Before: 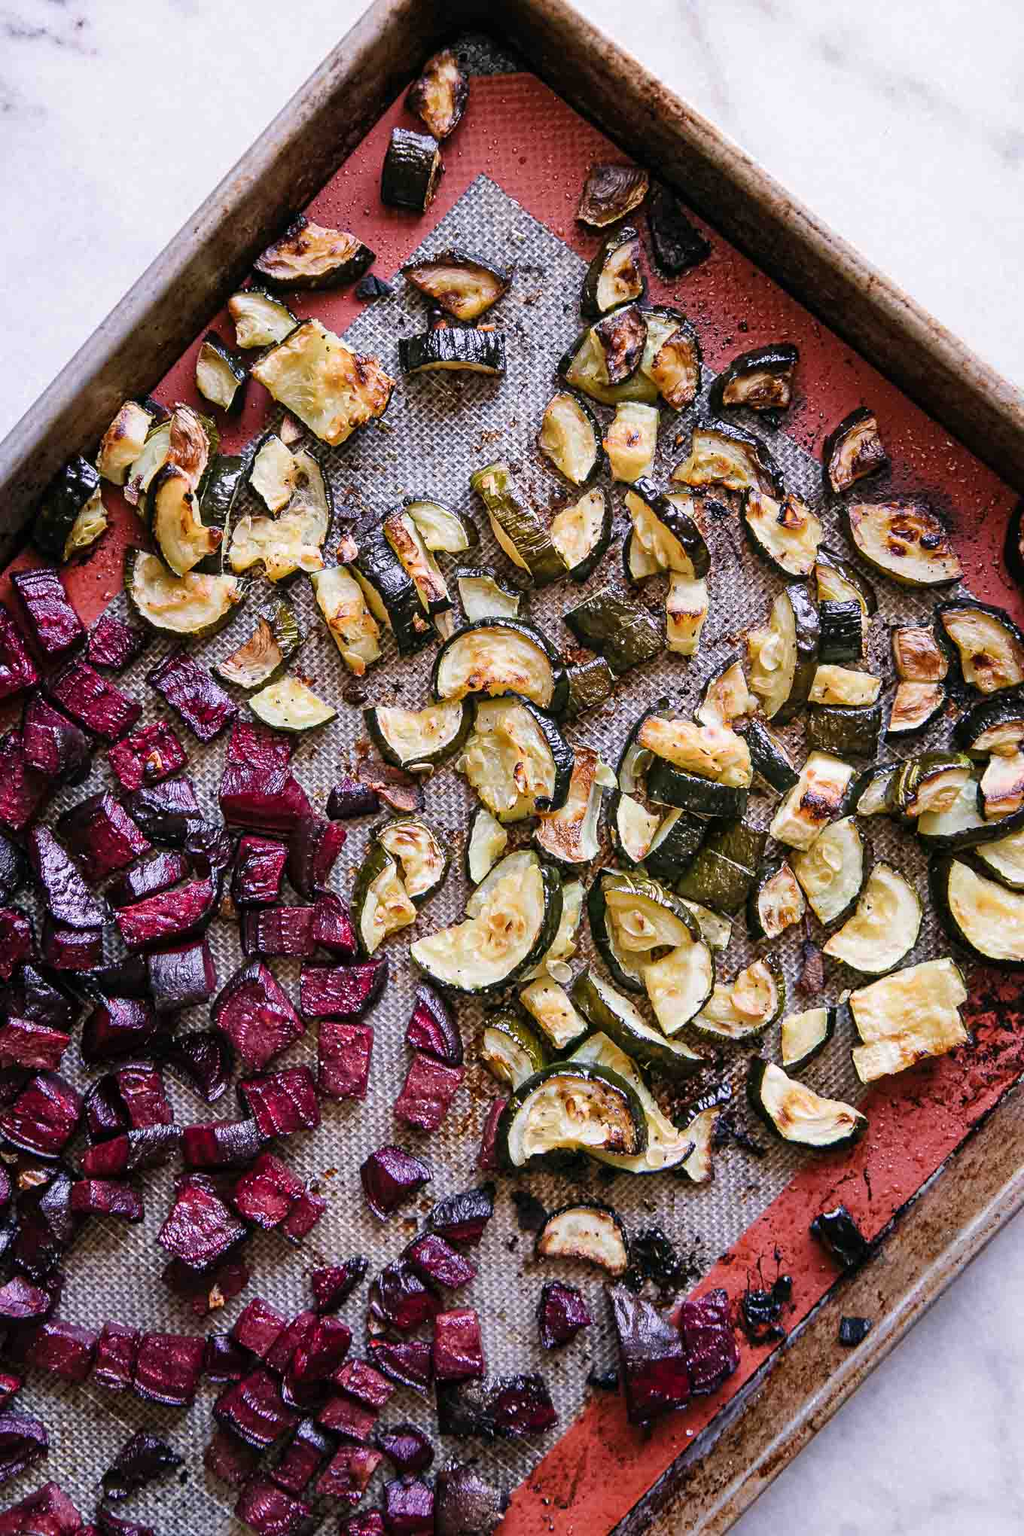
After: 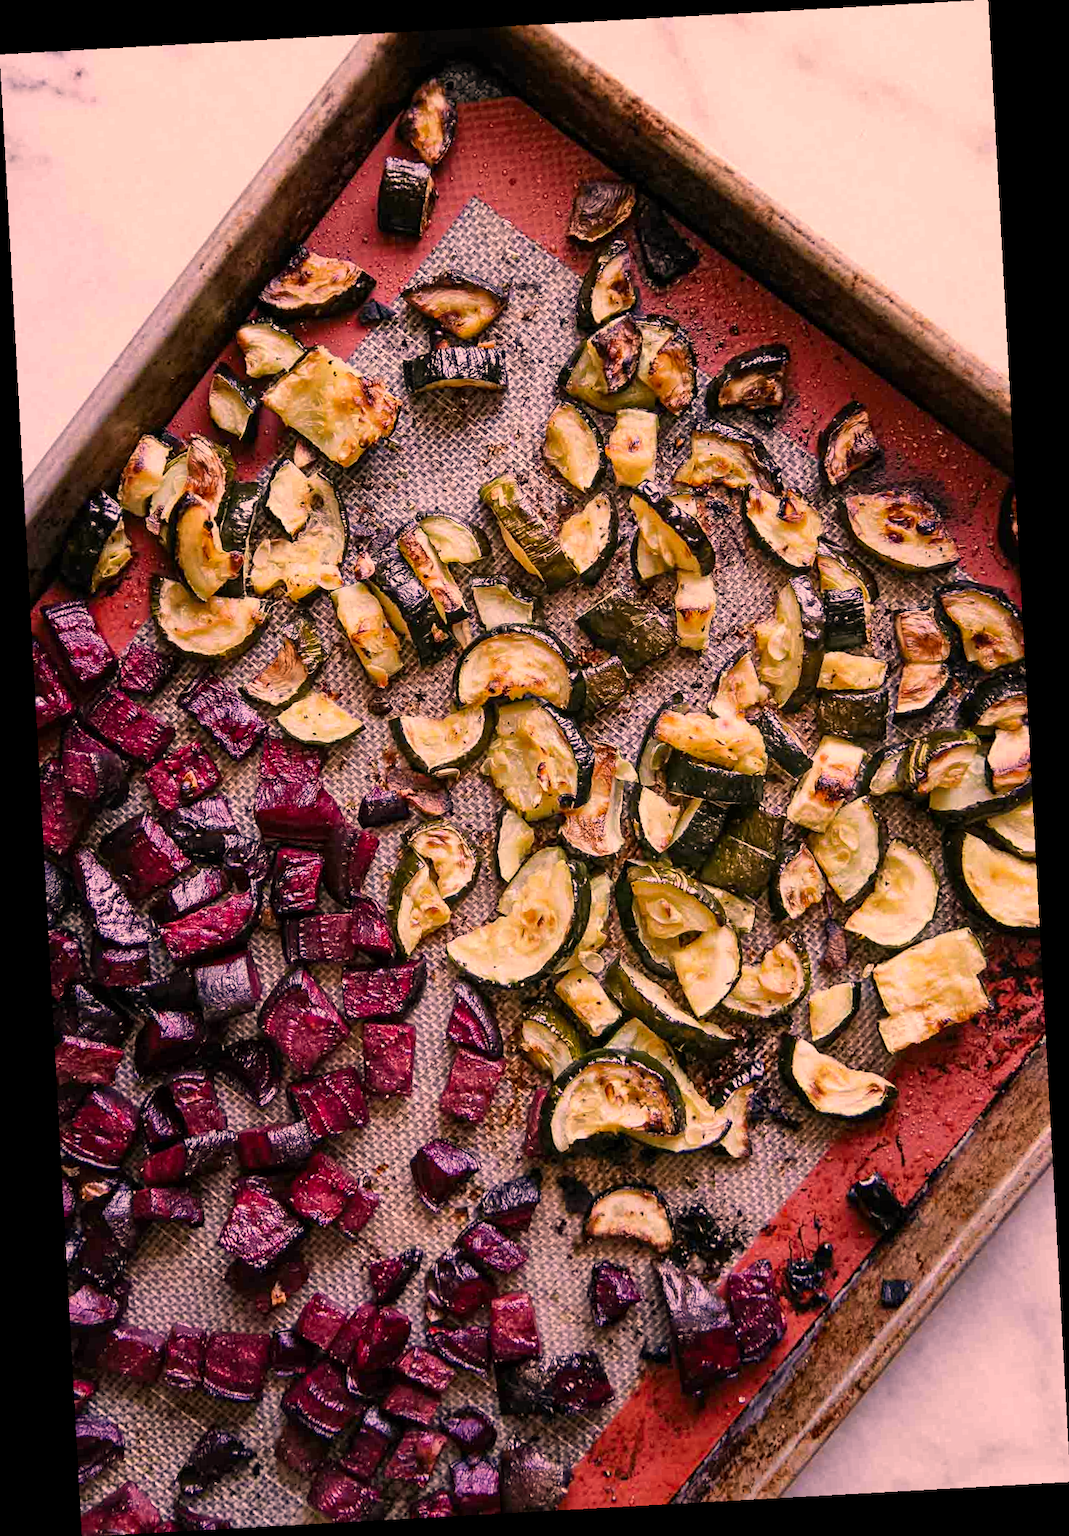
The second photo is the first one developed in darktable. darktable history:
local contrast: mode bilateral grid, contrast 100, coarseness 100, detail 108%, midtone range 0.2
rotate and perspective: rotation -3.18°, automatic cropping off
exposure: exposure -0.153 EV, compensate highlight preservation false
color correction: highlights a* 21.88, highlights b* 22.25
